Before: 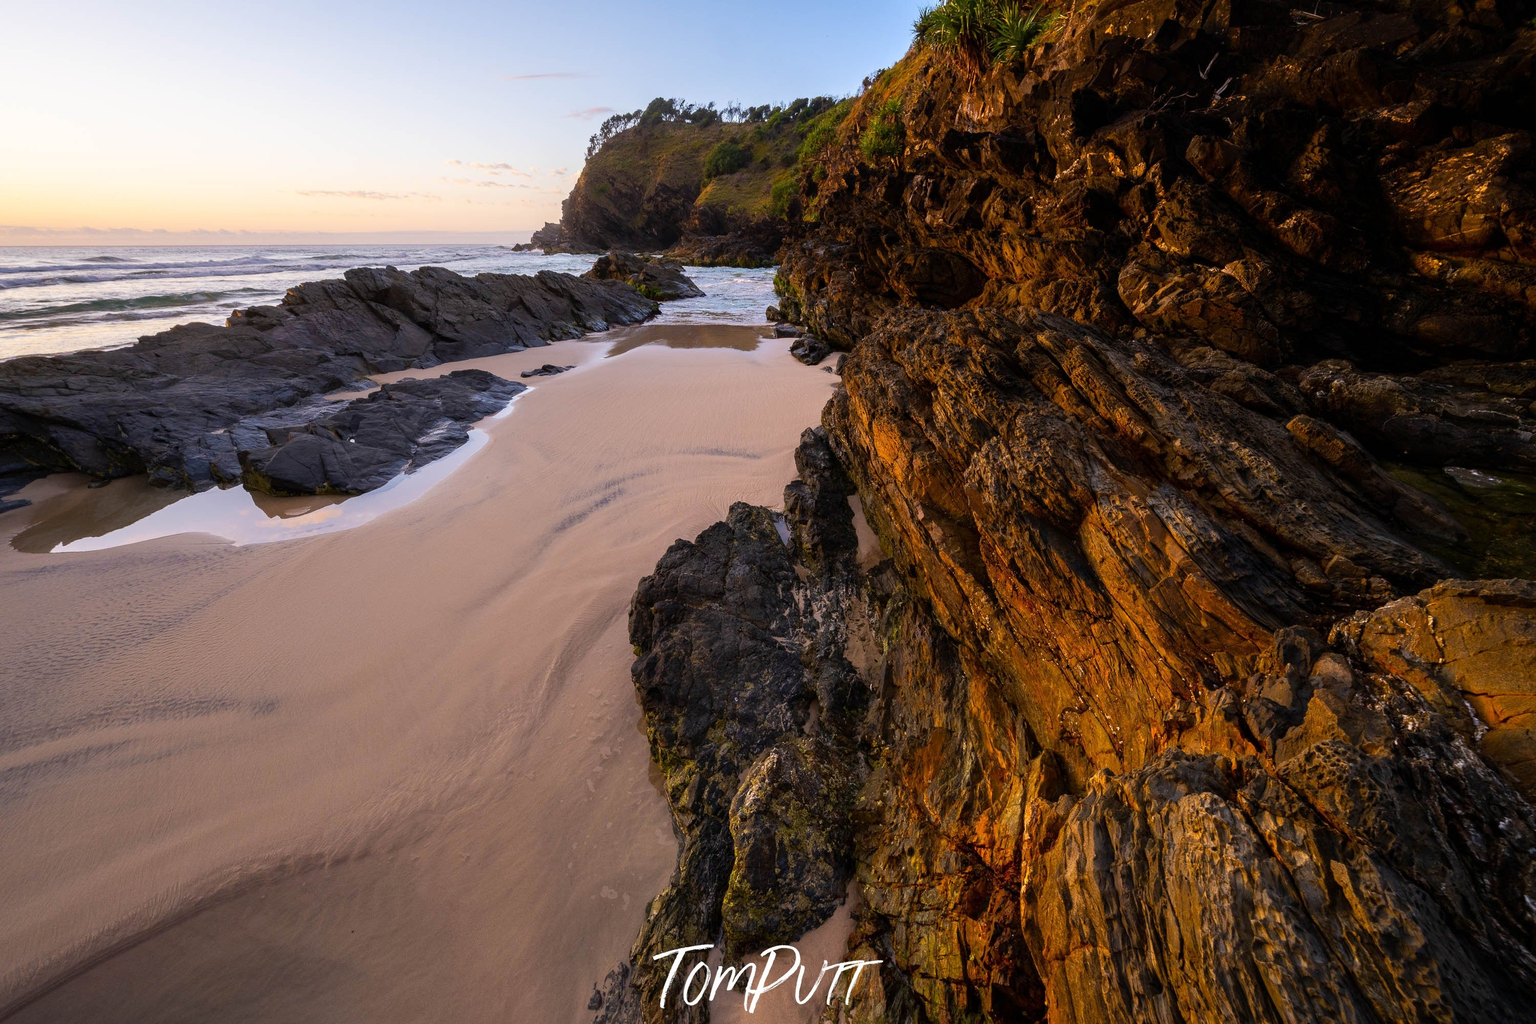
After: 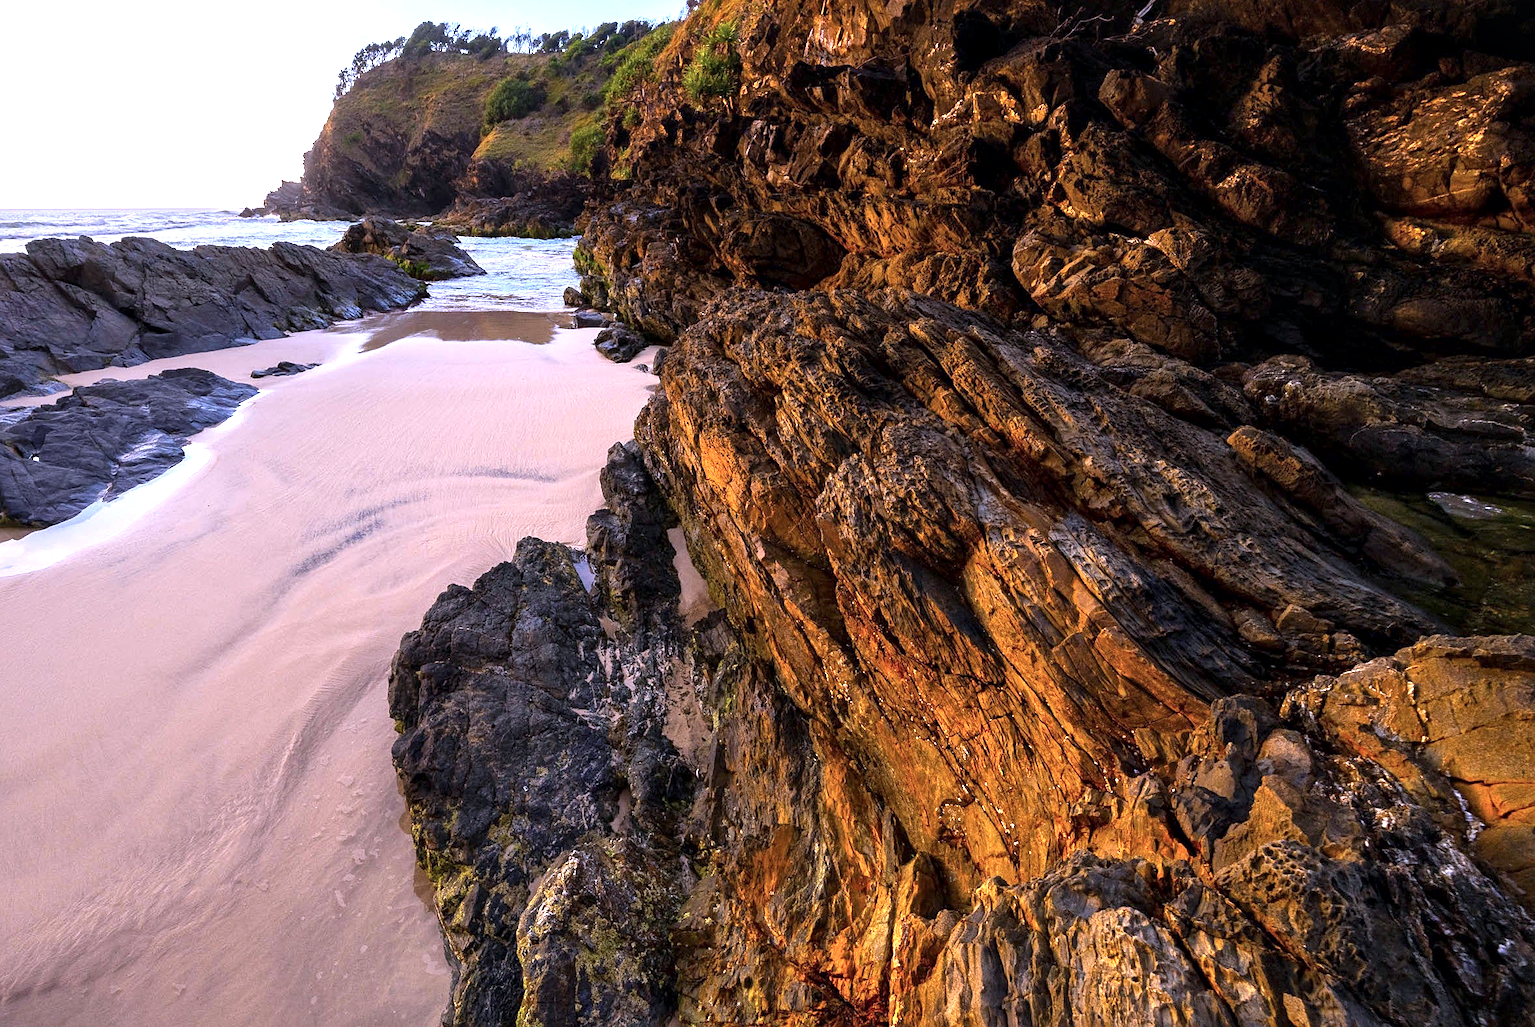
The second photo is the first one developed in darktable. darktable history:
exposure: black level correction 0, exposure 1 EV, compensate highlight preservation false
local contrast: mode bilateral grid, contrast 21, coarseness 50, detail 130%, midtone range 0.2
sharpen: amount 0.212
crop and rotate: left 21.112%, top 7.949%, right 0.451%, bottom 13.289%
color calibration: illuminant custom, x 0.373, y 0.389, temperature 4272.53 K
